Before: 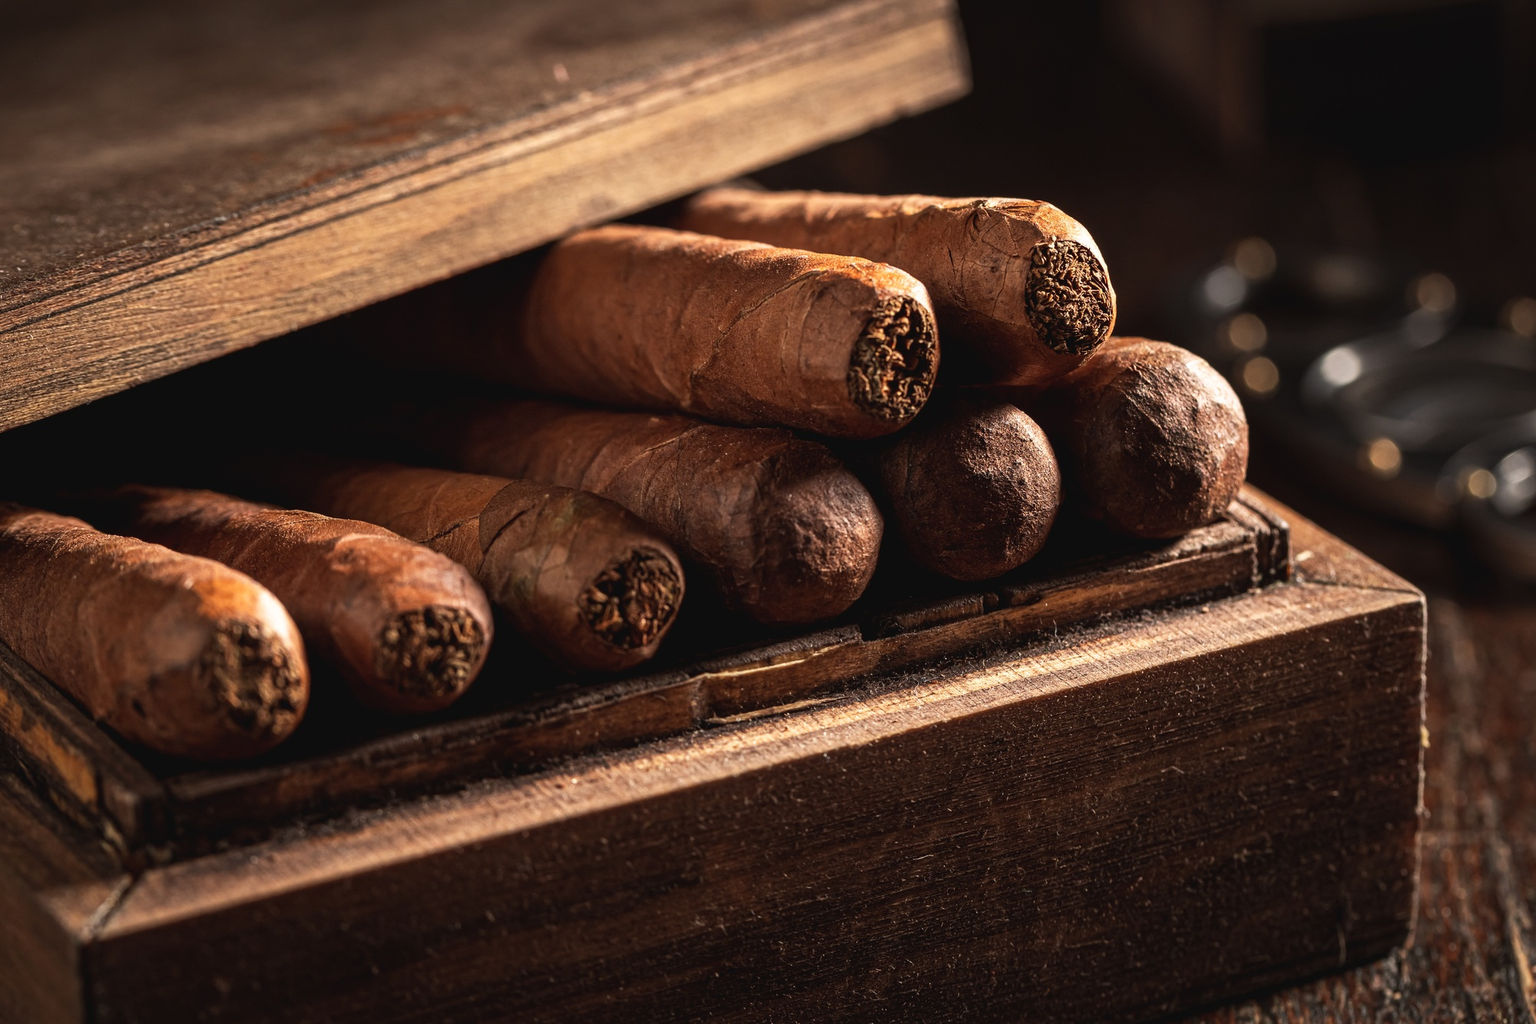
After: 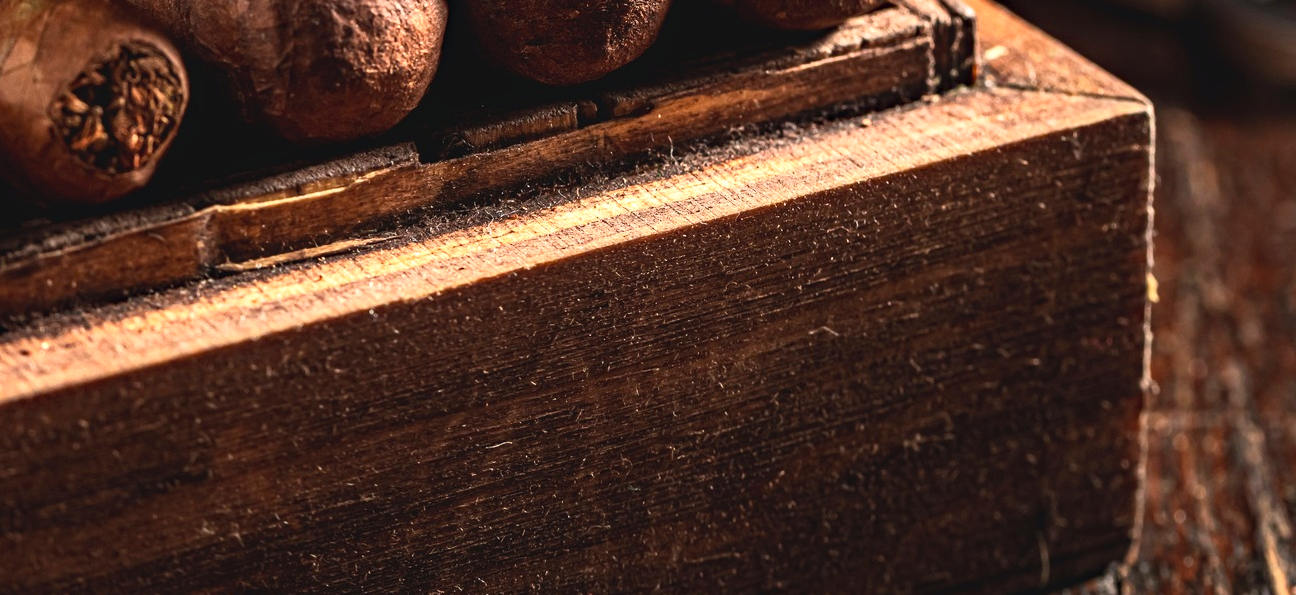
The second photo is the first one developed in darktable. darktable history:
exposure: exposure 0.349 EV, compensate highlight preservation false
contrast brightness saturation: contrast 0.197, brightness 0.159, saturation 0.225
crop and rotate: left 35.181%, top 50.372%, bottom 4.926%
haze removal: adaptive false
